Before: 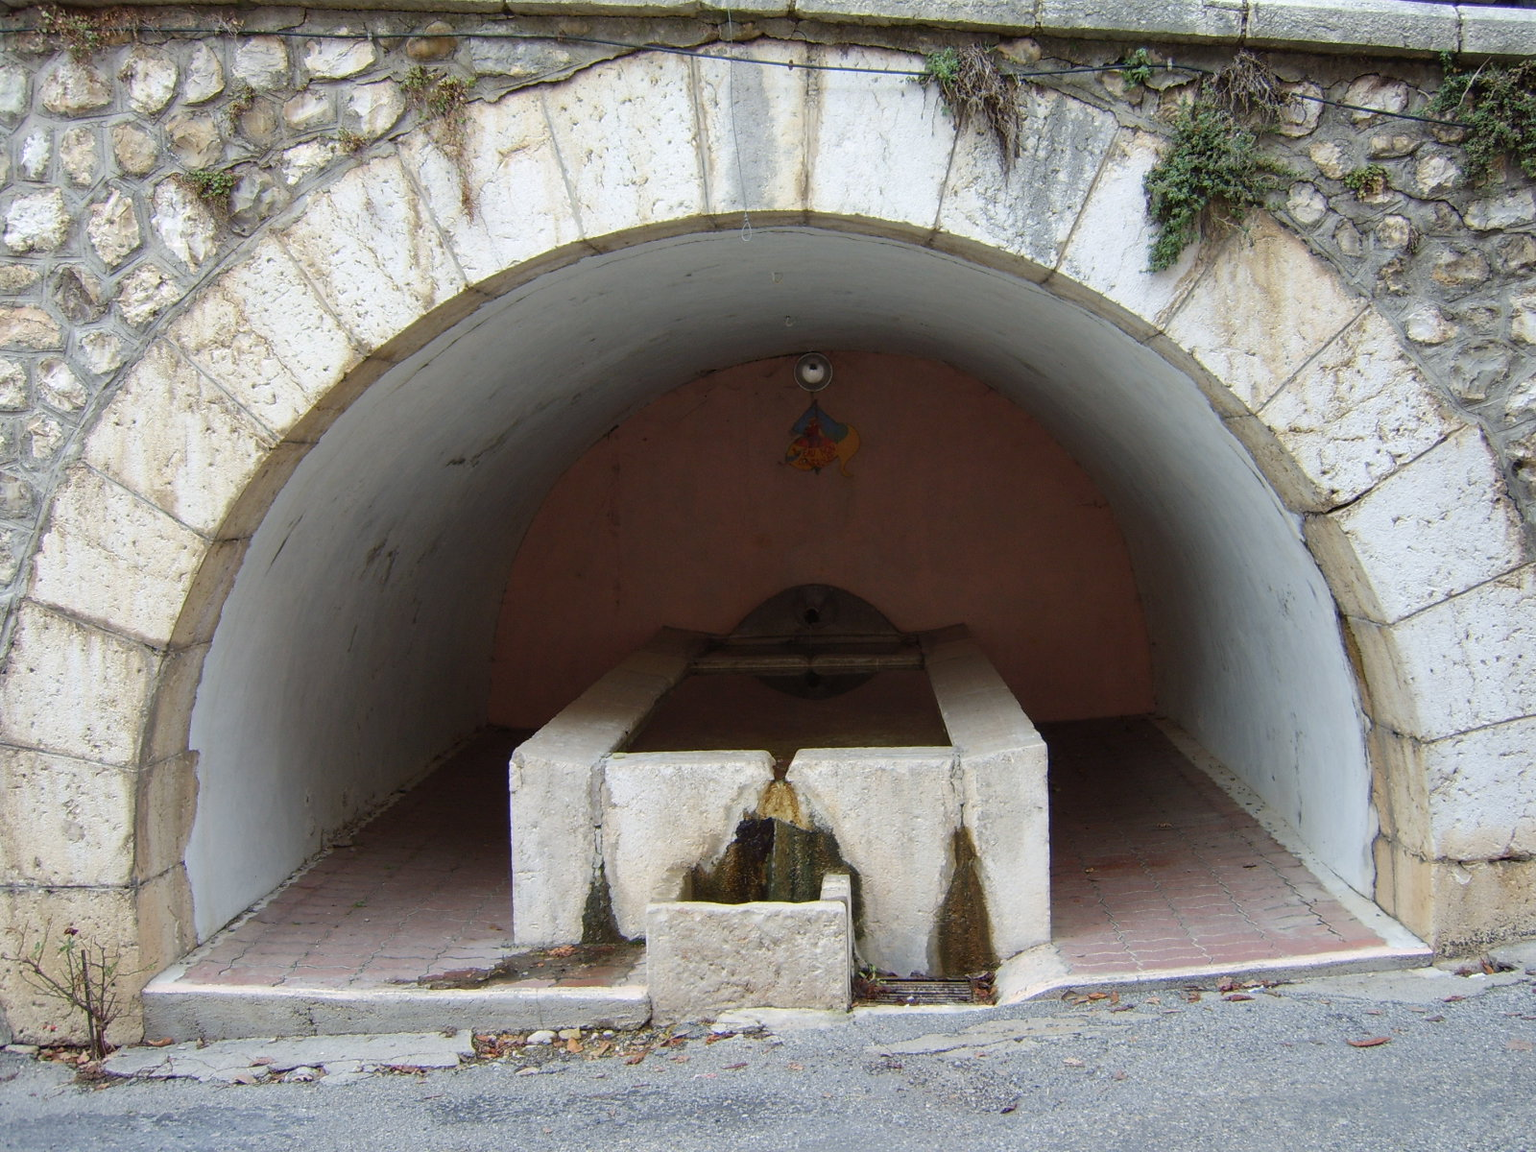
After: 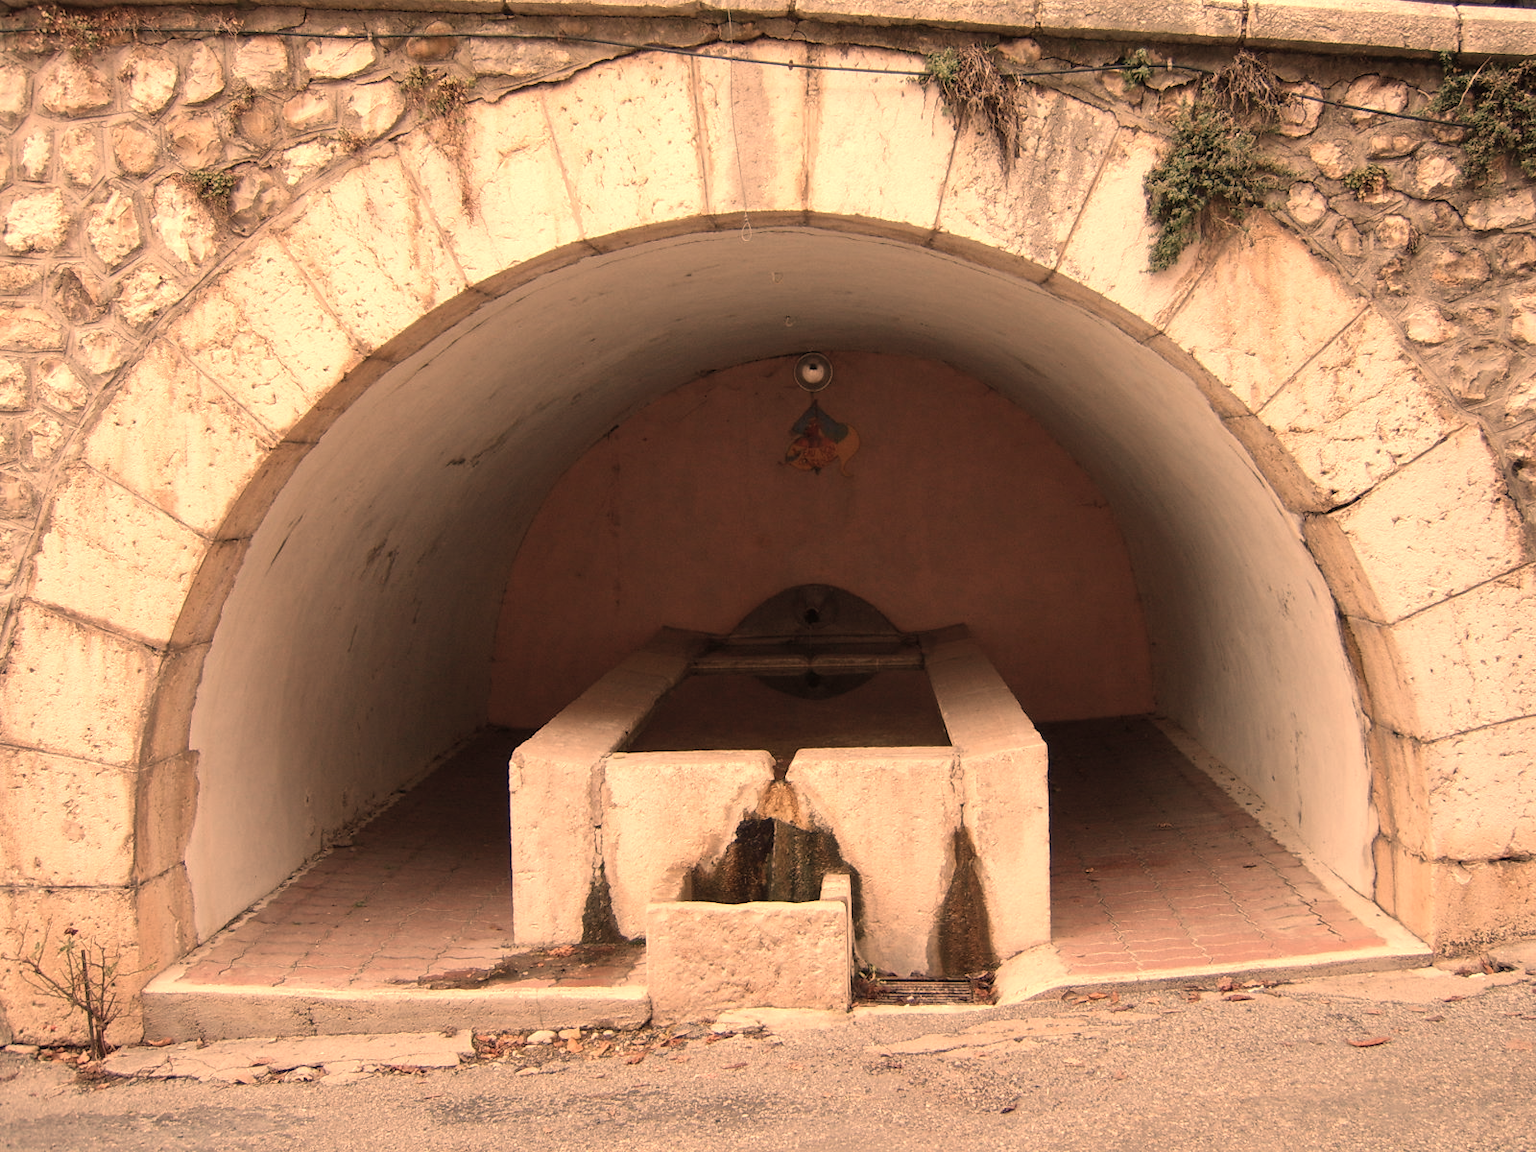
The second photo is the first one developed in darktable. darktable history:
white balance: red 1.467, blue 0.684
color correction: highlights a* 5.59, highlights b* 5.24, saturation 0.68
